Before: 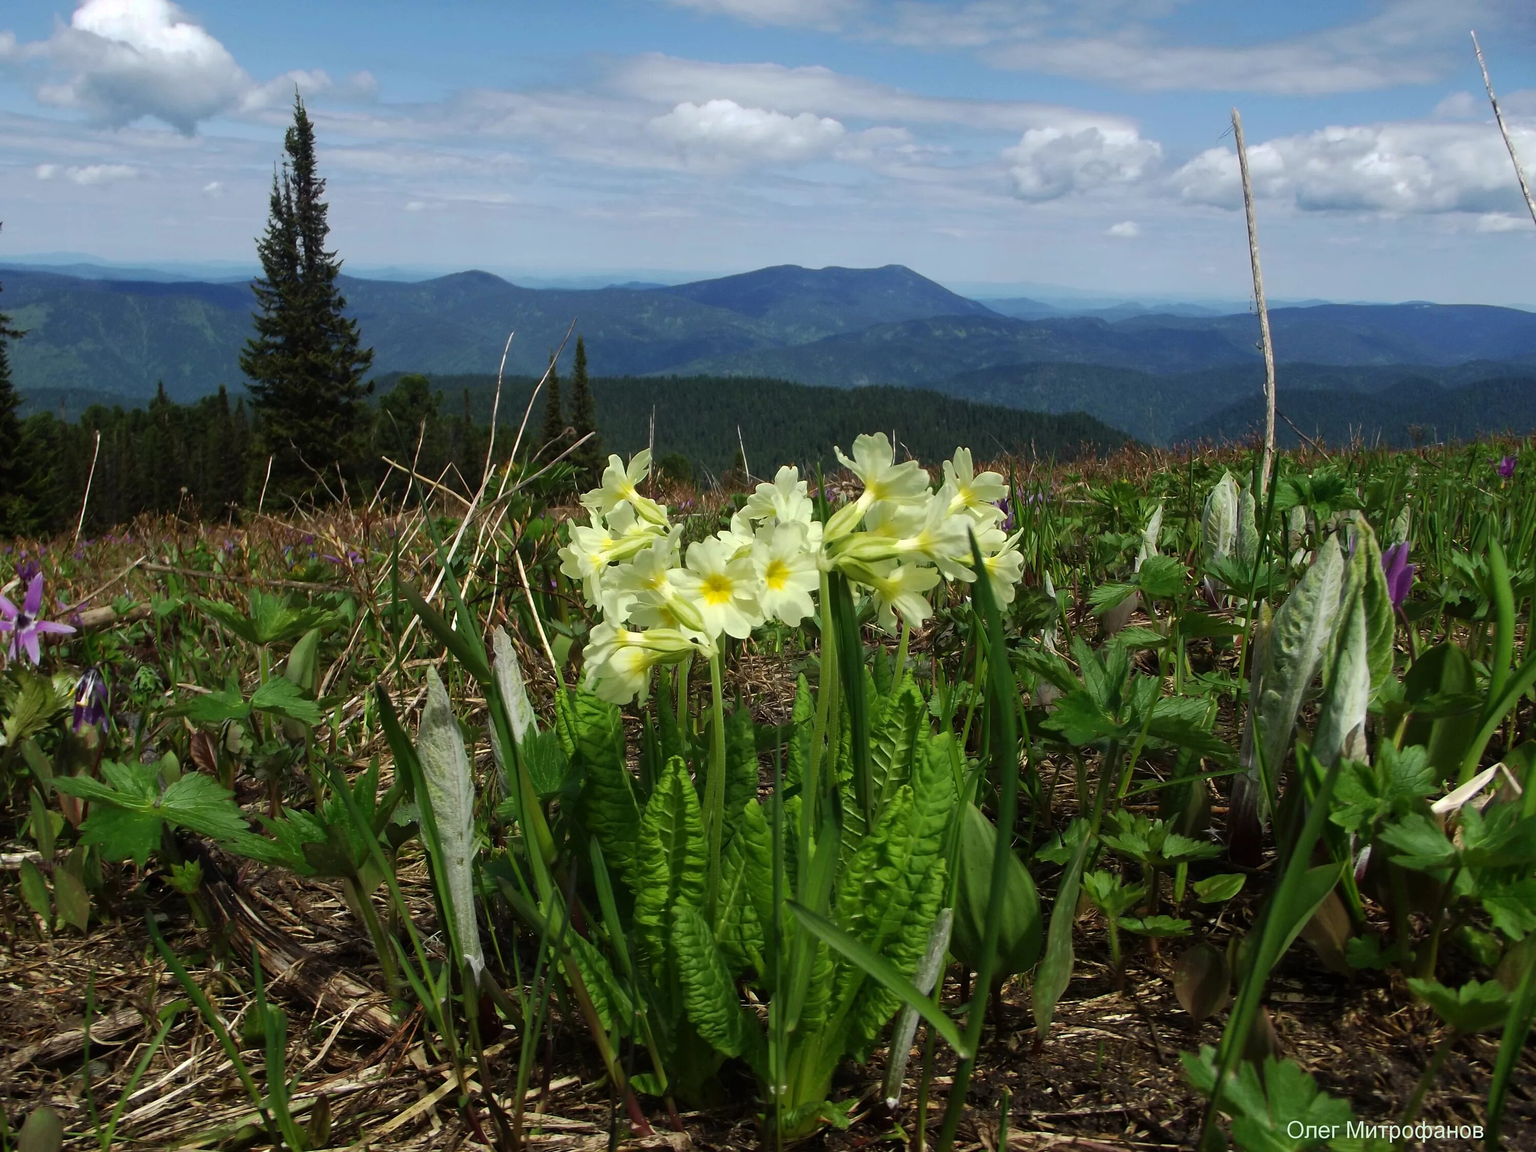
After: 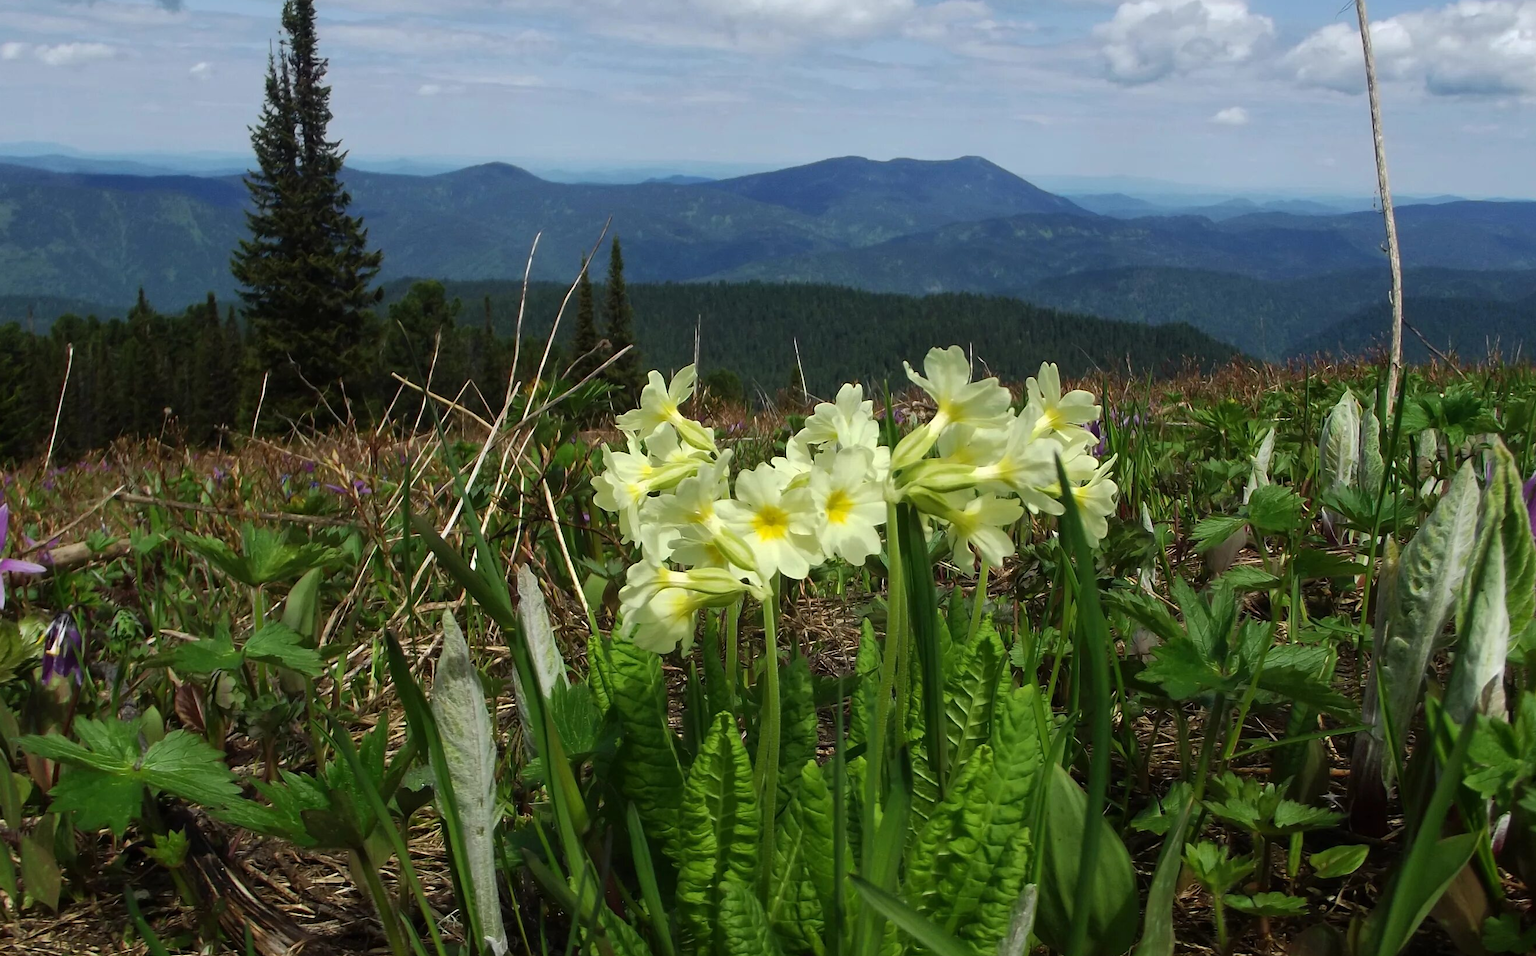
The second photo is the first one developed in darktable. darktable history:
crop and rotate: left 2.342%, top 11.031%, right 9.253%, bottom 15.542%
